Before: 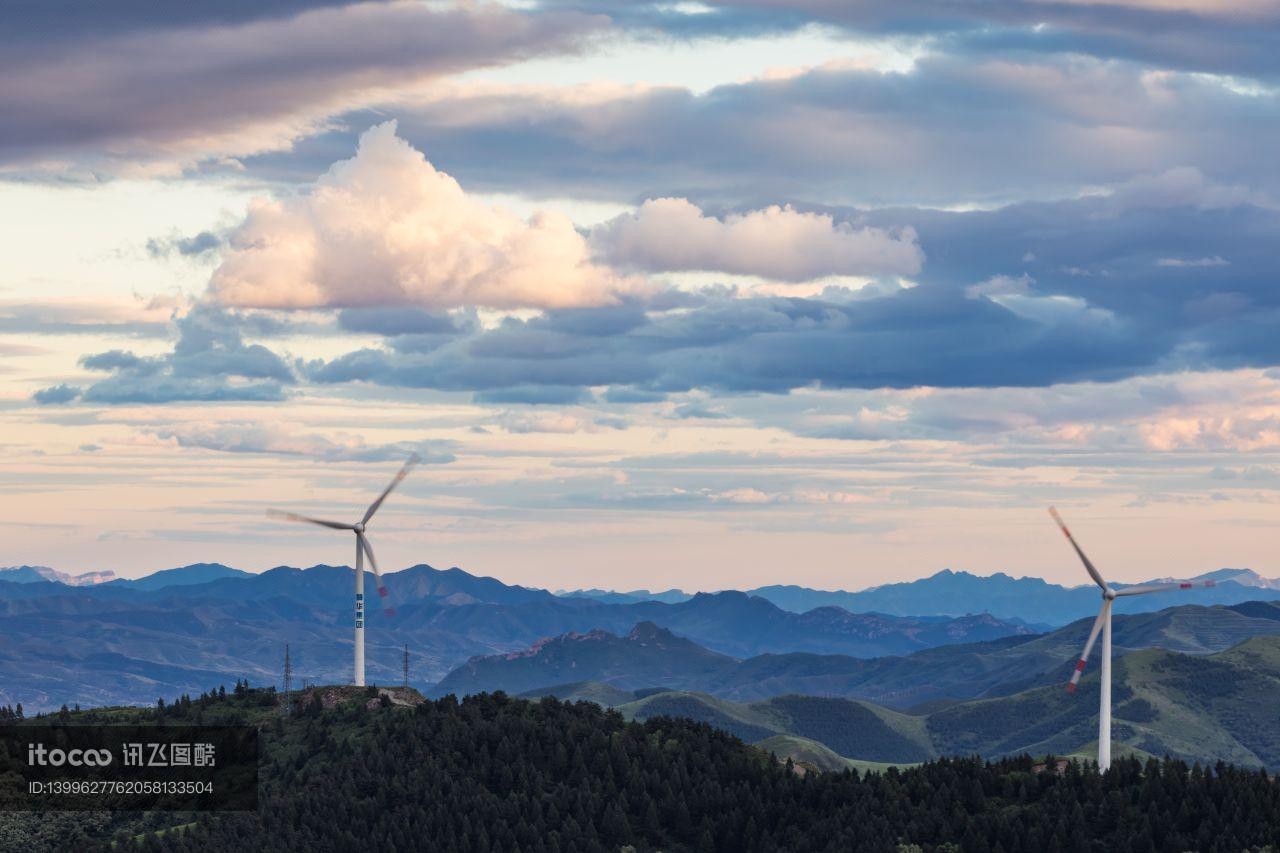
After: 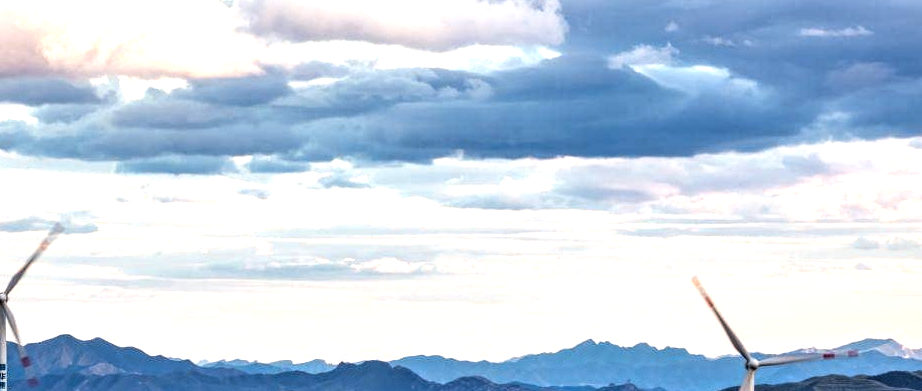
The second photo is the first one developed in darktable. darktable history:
tone equalizer: -8 EV -0.75 EV, -7 EV -0.7 EV, -6 EV -0.6 EV, -5 EV -0.4 EV, -3 EV 0.4 EV, -2 EV 0.6 EV, -1 EV 0.7 EV, +0 EV 0.75 EV, edges refinement/feathering 500, mask exposure compensation -1.57 EV, preserve details no
local contrast: detail 150%
crop and rotate: left 27.938%, top 27.046%, bottom 27.046%
rgb levels: levels [[0.01, 0.419, 0.839], [0, 0.5, 1], [0, 0.5, 1]]
